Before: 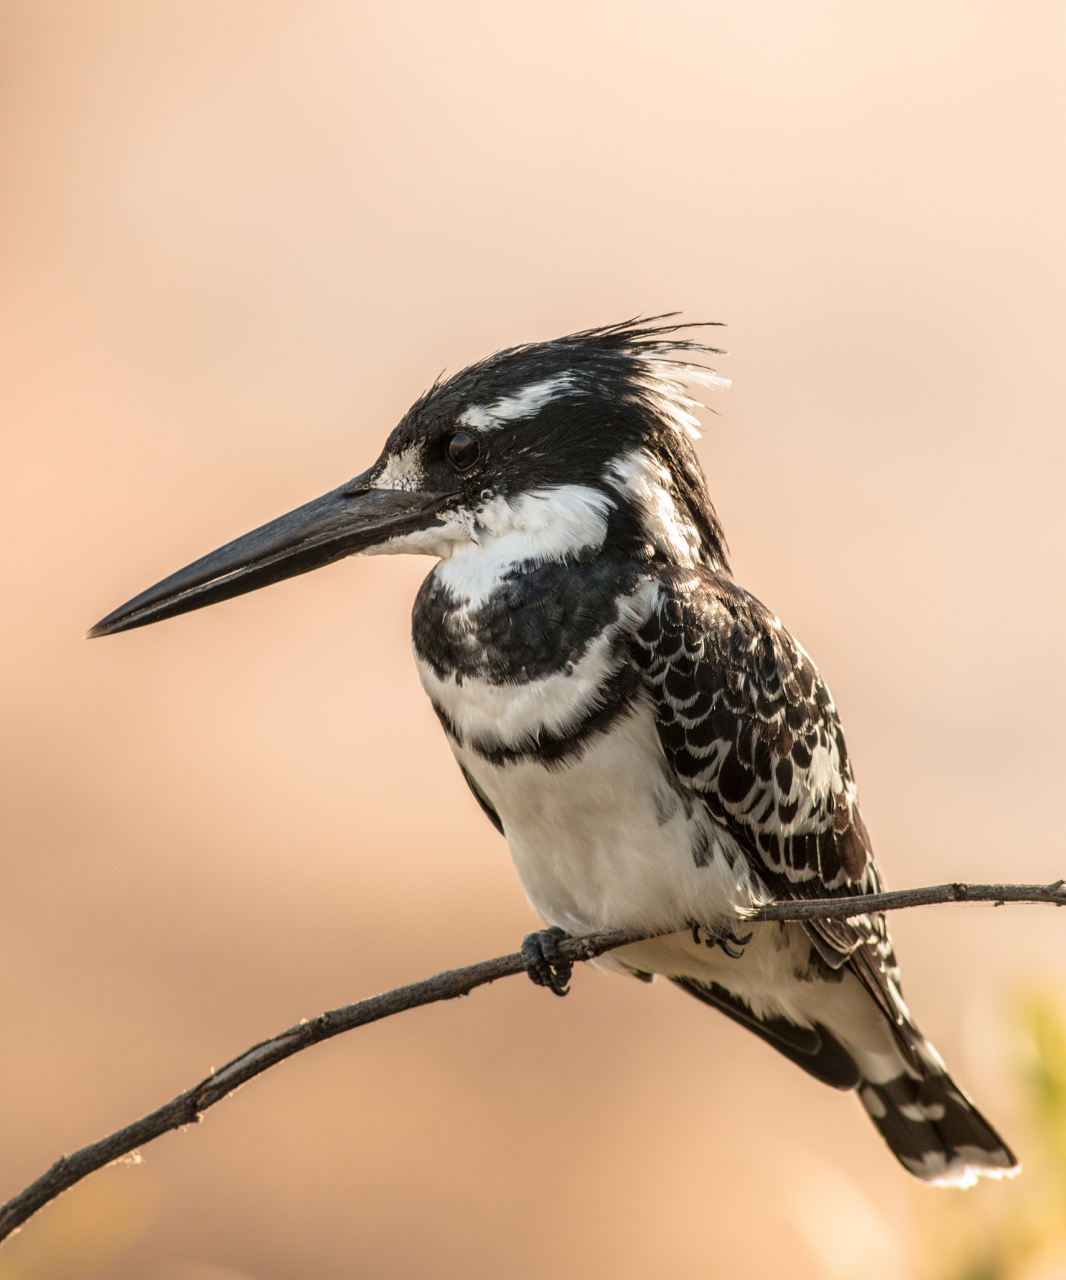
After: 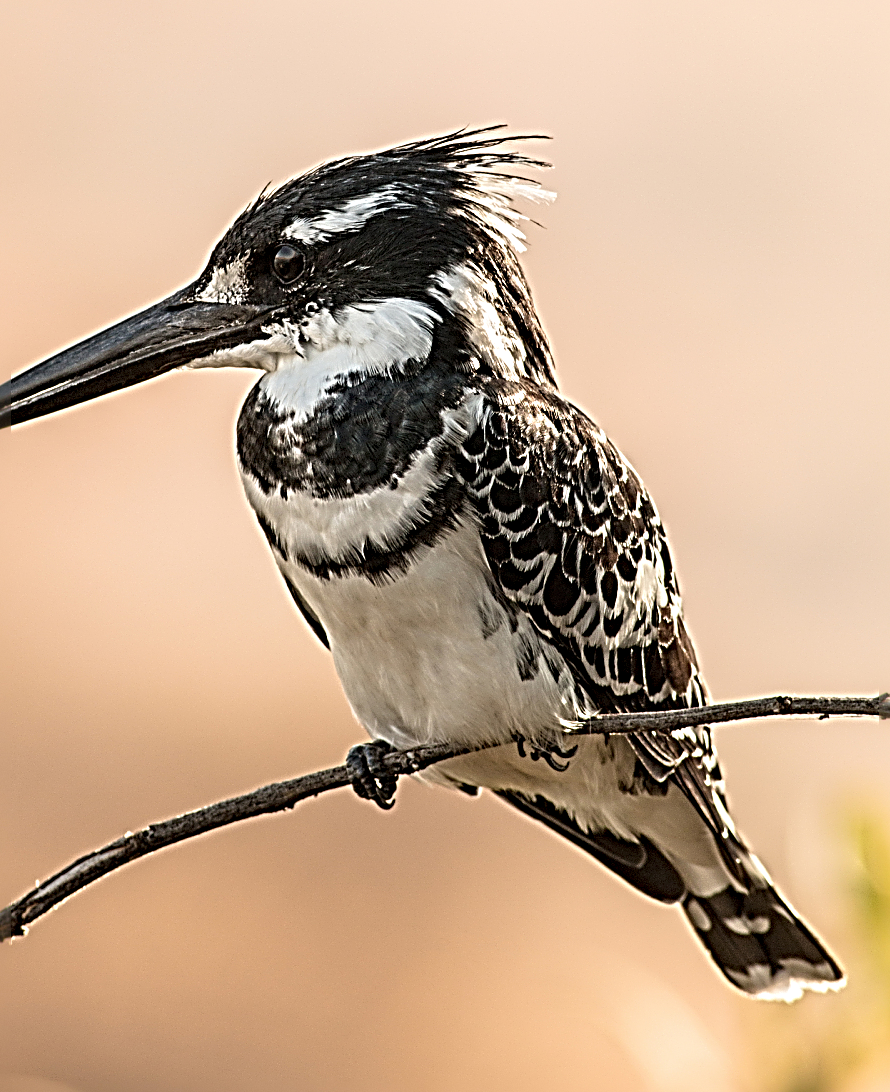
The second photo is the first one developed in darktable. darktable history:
crop: left 16.444%, top 14.659%
sharpen: radius 4.015, amount 1.986
